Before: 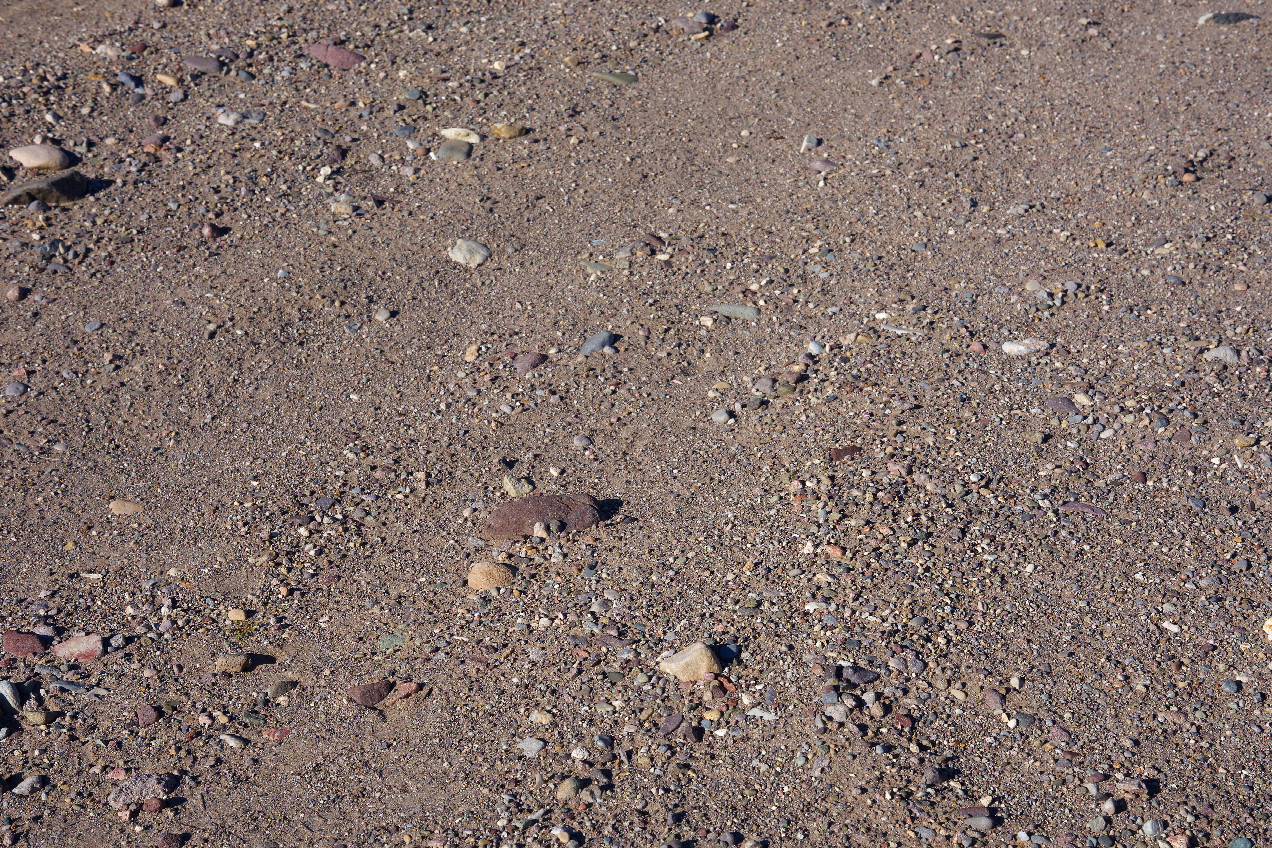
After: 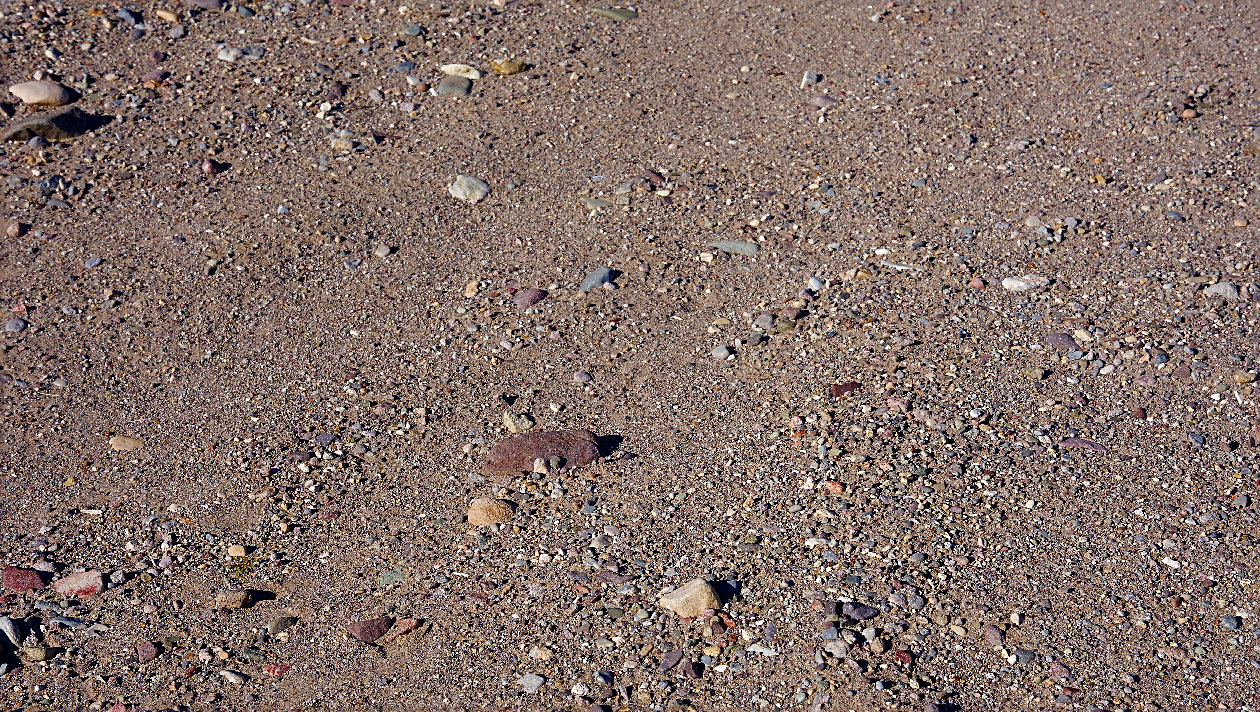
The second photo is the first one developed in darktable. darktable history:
crop: top 7.607%, bottom 8.335%
color balance rgb: perceptual saturation grading › global saturation 21.112%, perceptual saturation grading › highlights -19.778%, perceptual saturation grading › shadows 29.754%, perceptual brilliance grading › global brilliance 2.166%, perceptual brilliance grading › highlights -3.927%, saturation formula JzAzBz (2021)
sharpen: on, module defaults
